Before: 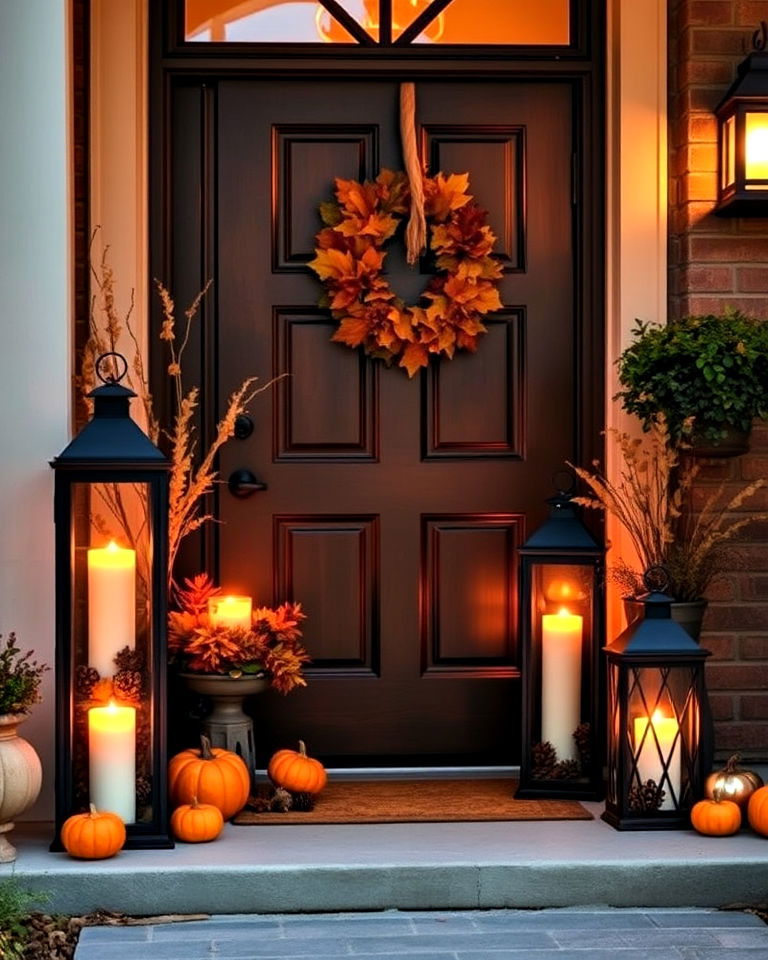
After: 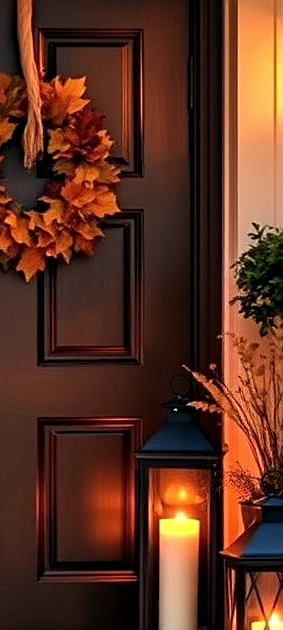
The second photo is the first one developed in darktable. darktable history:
sharpen: on, module defaults
contrast brightness saturation: saturation -0.05
crop and rotate: left 49.936%, top 10.094%, right 13.136%, bottom 24.256%
